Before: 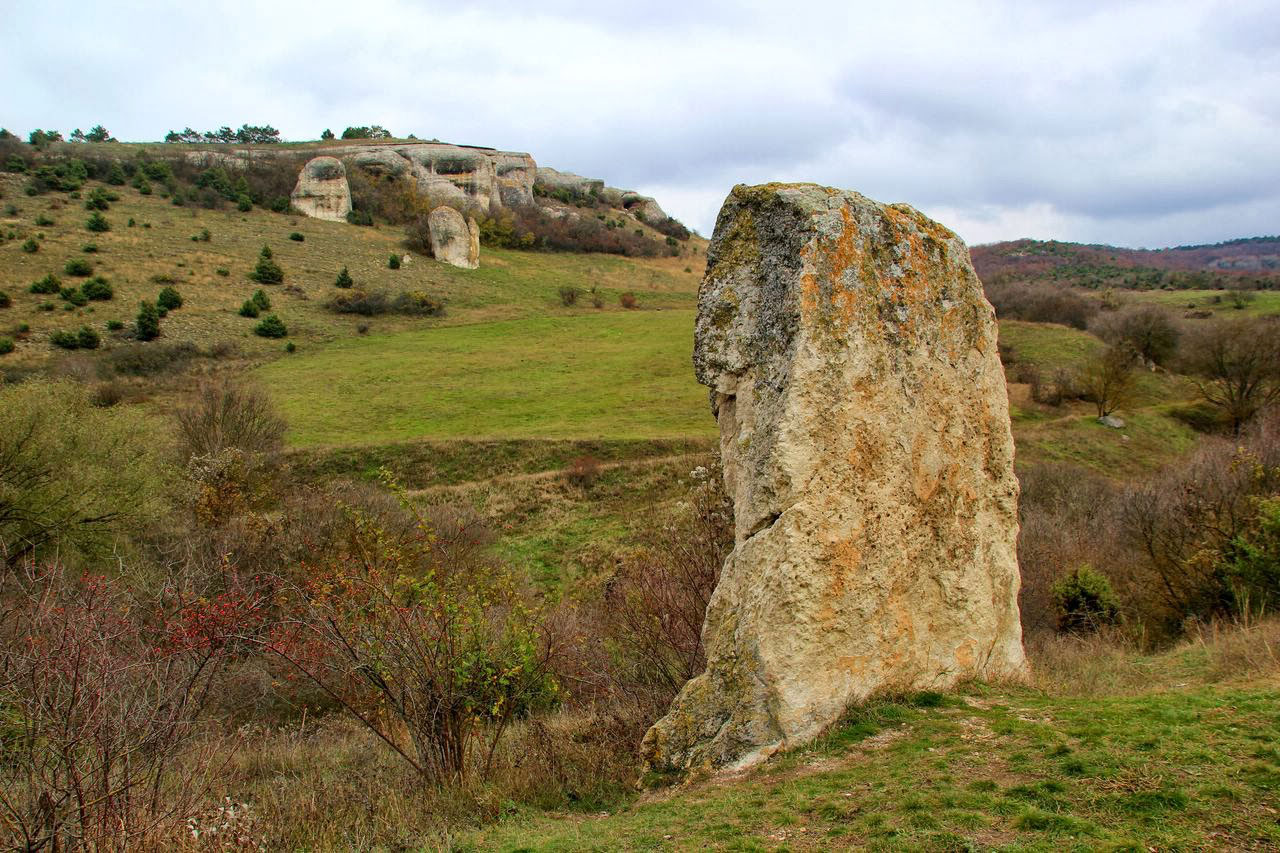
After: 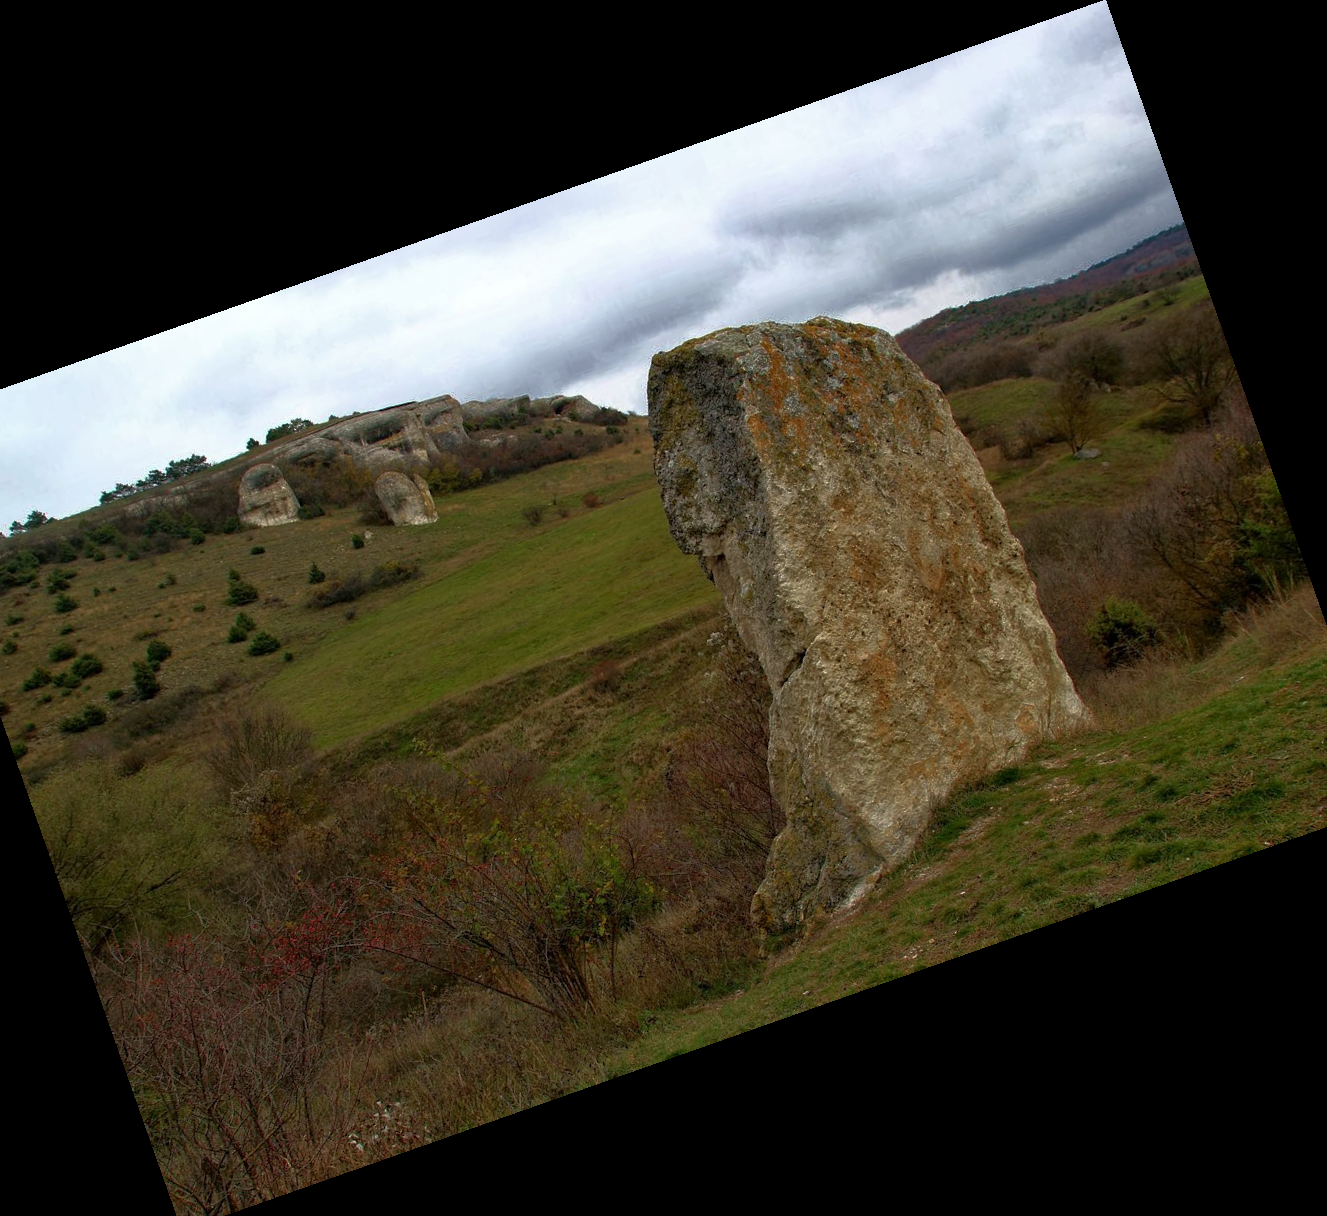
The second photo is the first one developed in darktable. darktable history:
base curve: curves: ch0 [(0, 0) (0.564, 0.291) (0.802, 0.731) (1, 1)]
crop and rotate: angle 19.43°, left 6.812%, right 4.125%, bottom 1.087%
